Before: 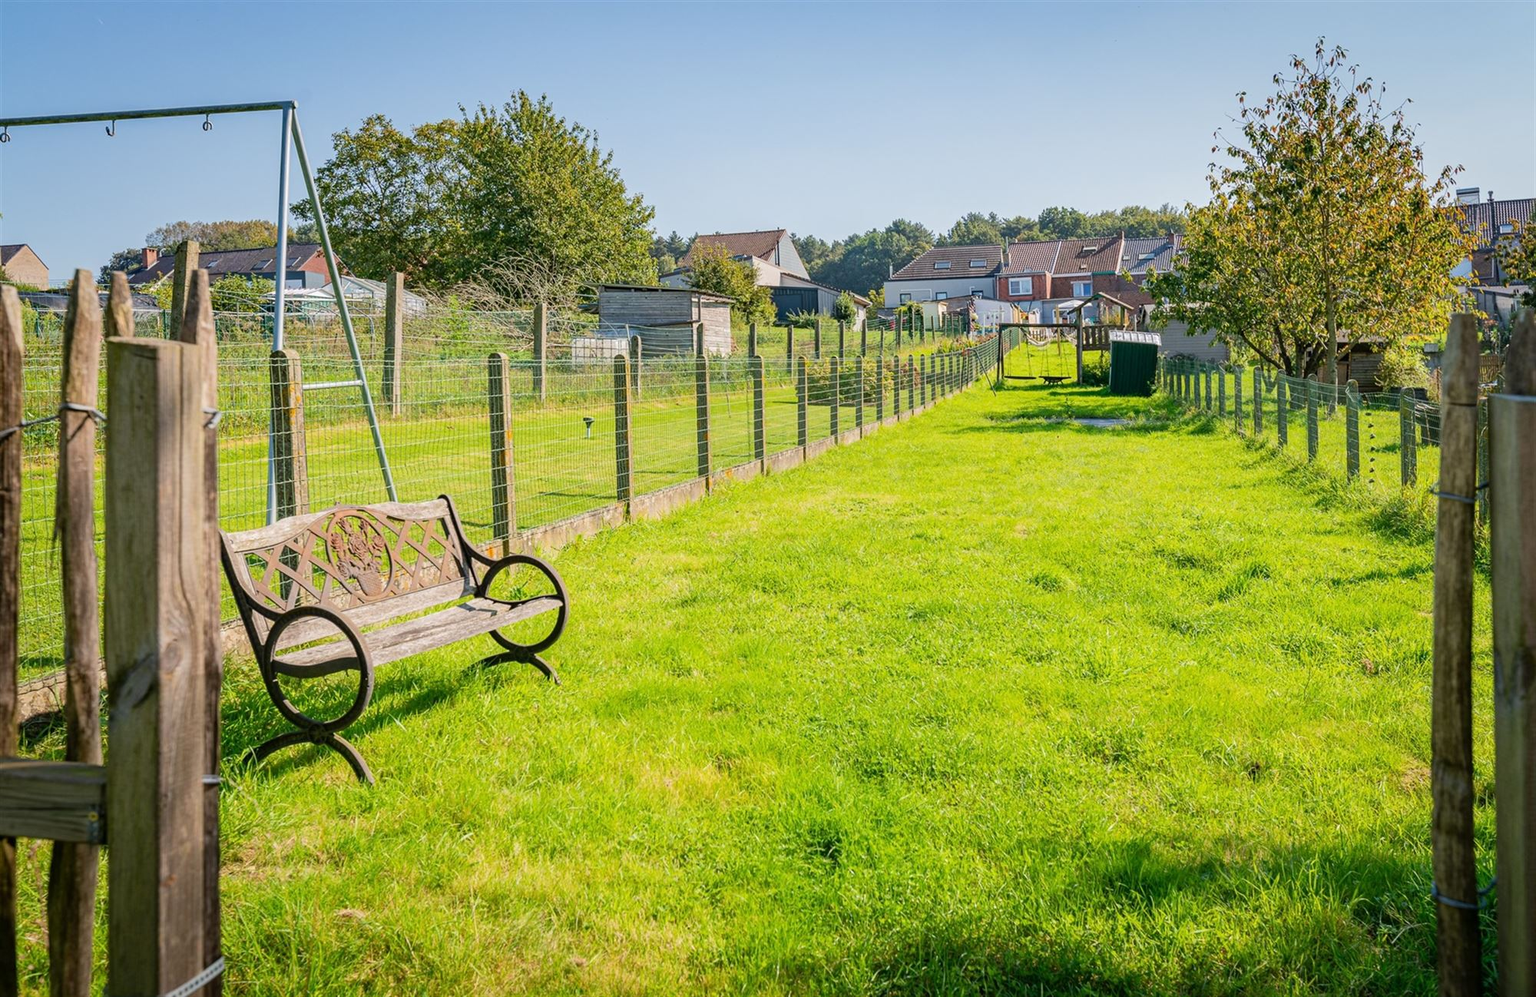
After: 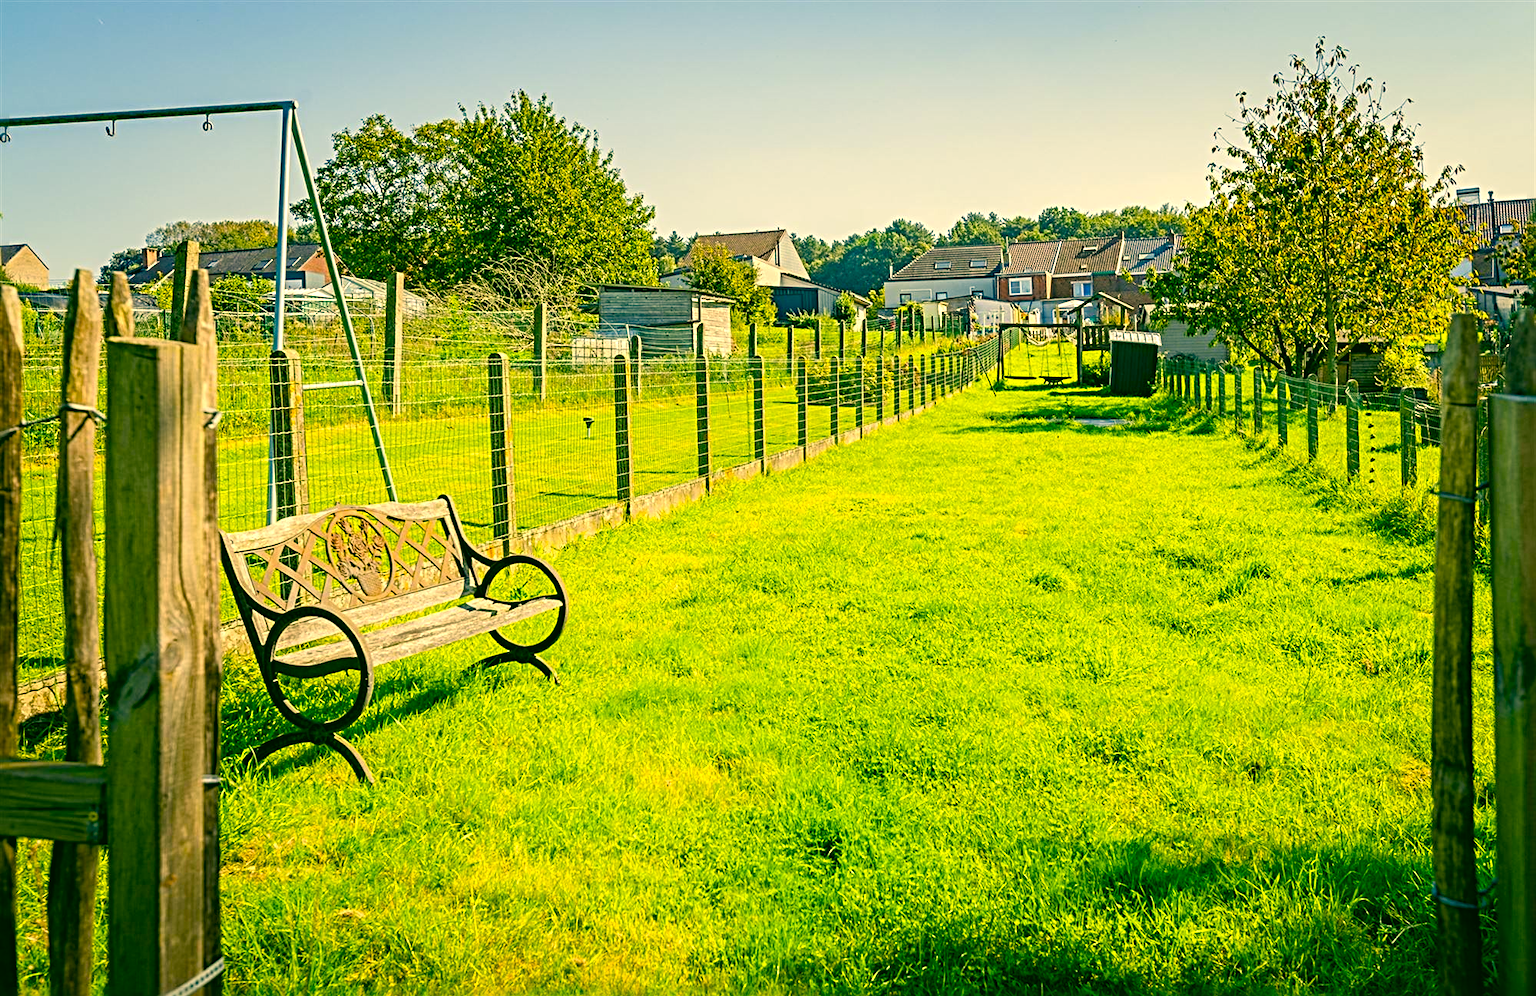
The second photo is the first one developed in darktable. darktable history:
sharpen: radius 4.857
color balance rgb: linear chroma grading › global chroma 15.572%, perceptual saturation grading › global saturation 20%, perceptual saturation grading › highlights -25.479%, perceptual saturation grading › shadows 49.724%, perceptual brilliance grading › highlights 10.142%, perceptual brilliance grading › mid-tones 4.689%
color correction: highlights a* 5.66, highlights b* 32.93, shadows a* -26.34, shadows b* 3.82
